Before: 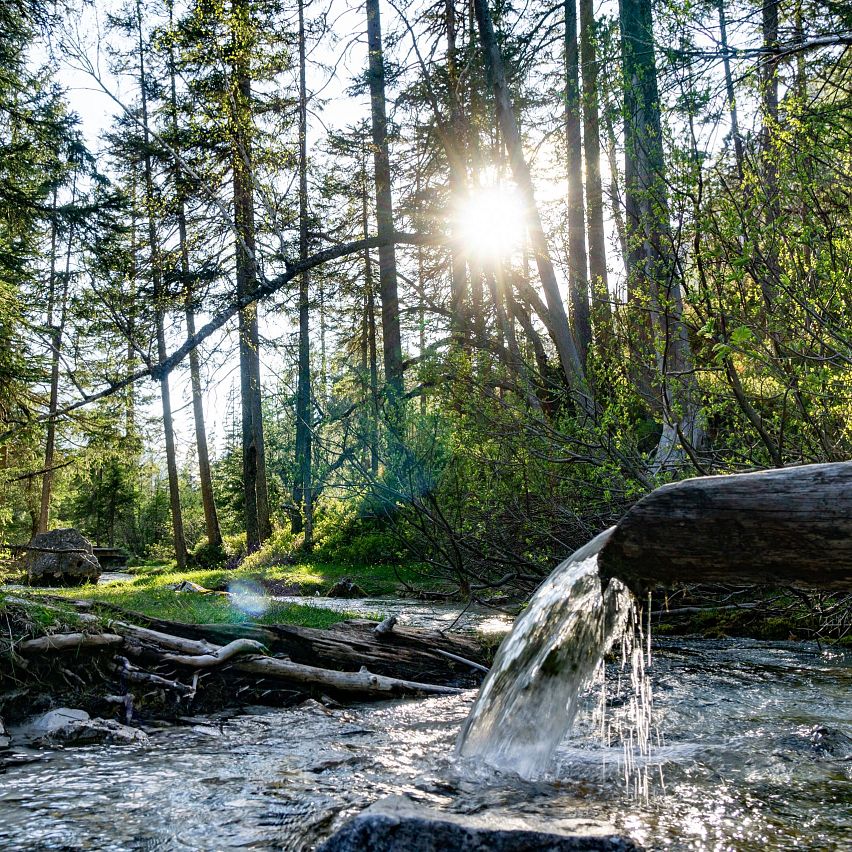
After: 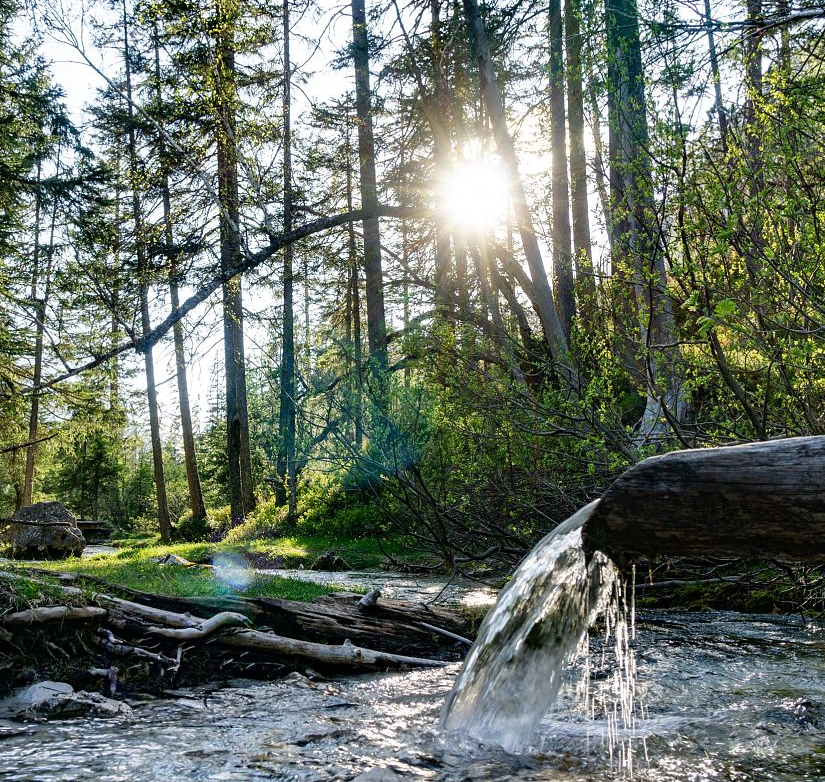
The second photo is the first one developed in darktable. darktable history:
crop: left 1.964%, top 3.251%, right 1.122%, bottom 4.933%
tone equalizer: -8 EV -1.84 EV, -7 EV -1.16 EV, -6 EV -1.62 EV, smoothing diameter 25%, edges refinement/feathering 10, preserve details guided filter
